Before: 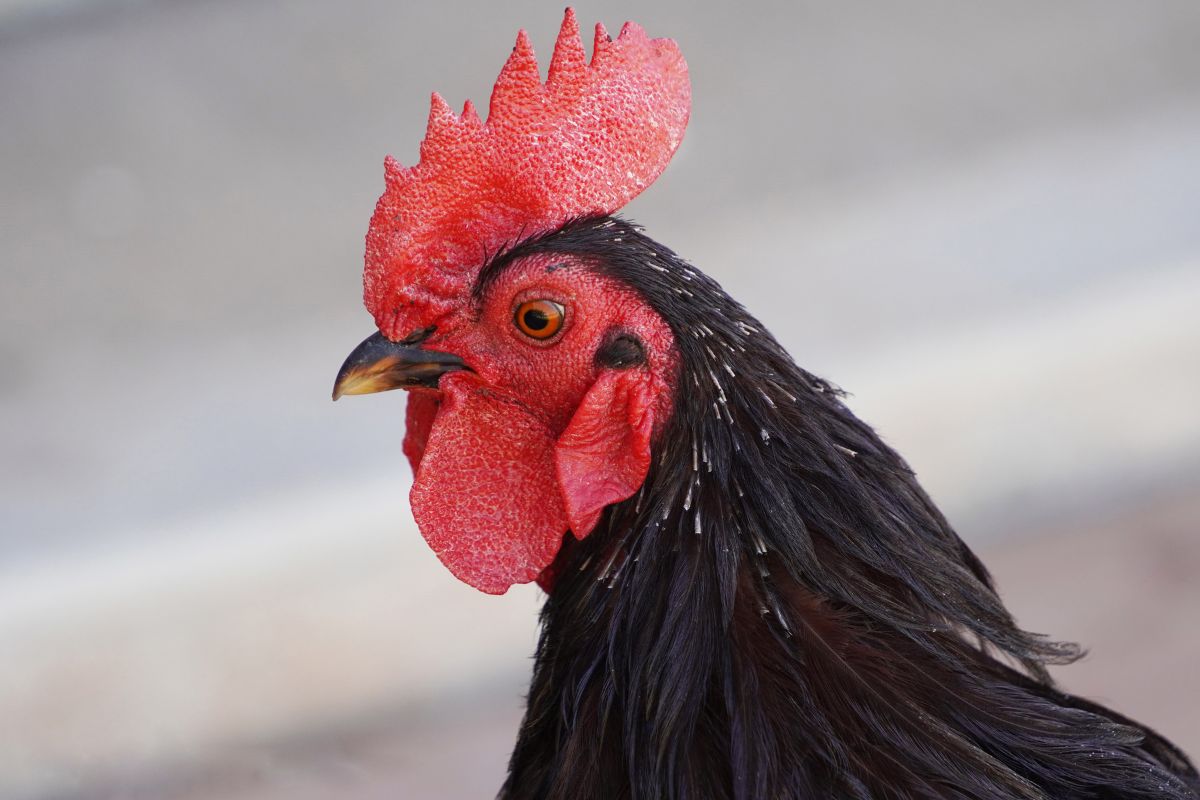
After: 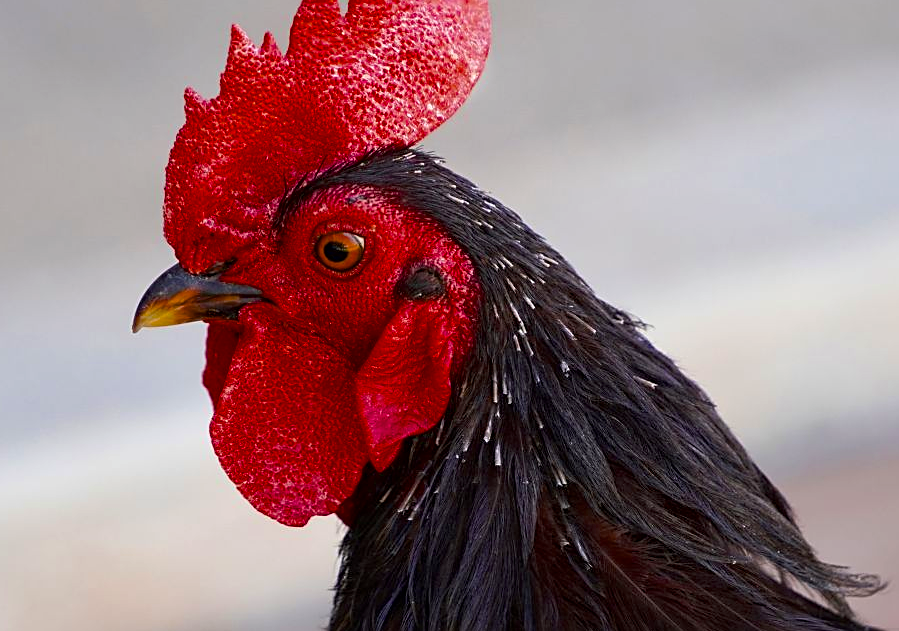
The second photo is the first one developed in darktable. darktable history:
color calibration: illuminant same as pipeline (D50), adaptation XYZ, x 0.346, y 0.358, temperature 5023 K
exposure: black level correction 0.001, exposure 0.017 EV, compensate exposure bias true, compensate highlight preservation false
local contrast: mode bilateral grid, contrast 20, coarseness 50, detail 119%, midtone range 0.2
sharpen: on, module defaults
crop: left 16.673%, top 8.586%, right 8.355%, bottom 12.501%
color balance rgb: shadows lift › chroma 0.677%, shadows lift › hue 113.07°, linear chroma grading › shadows -7.983%, linear chroma grading › global chroma 9.716%, perceptual saturation grading › global saturation 30.554%, saturation formula JzAzBz (2021)
